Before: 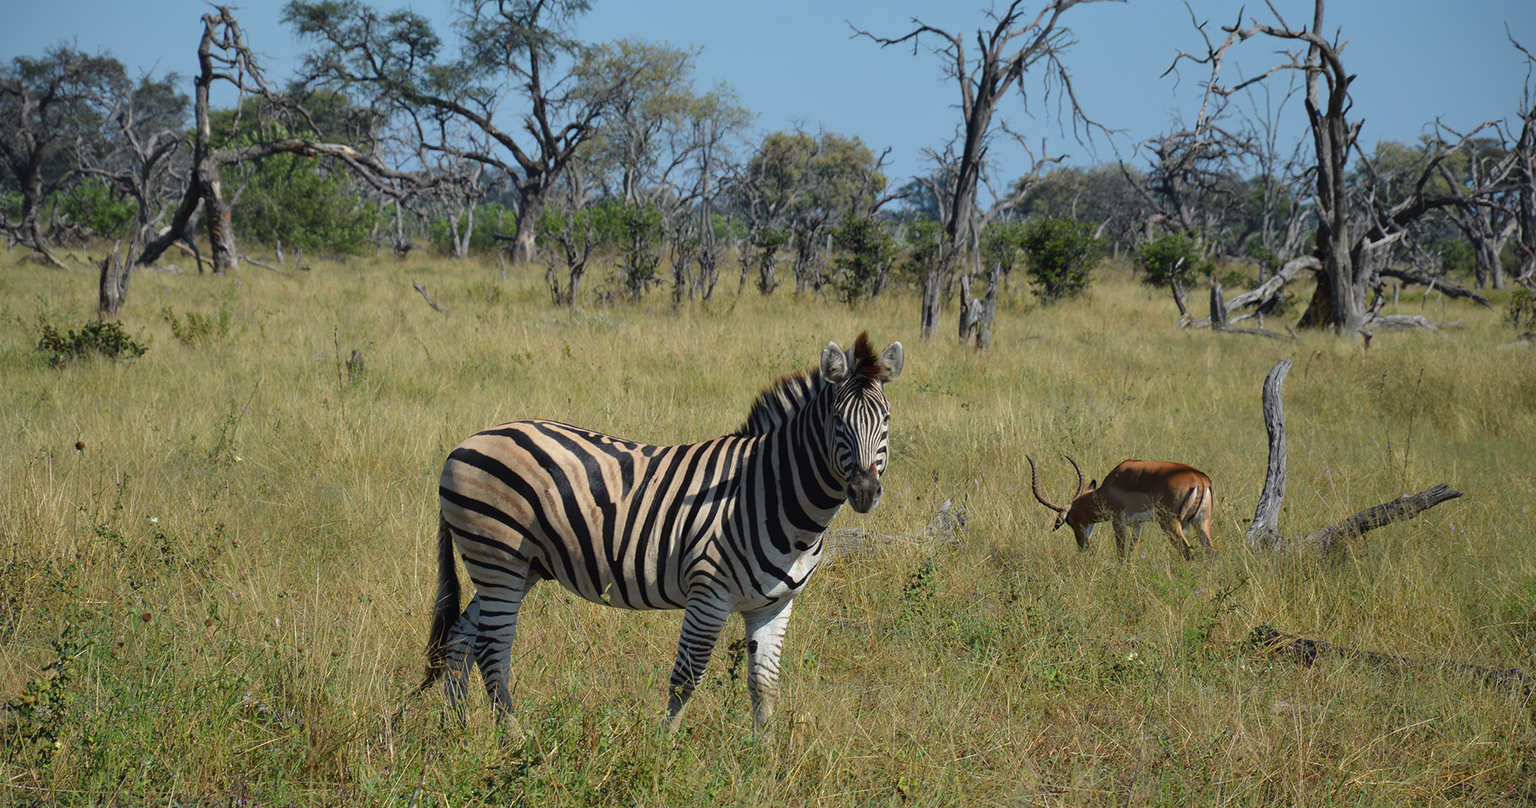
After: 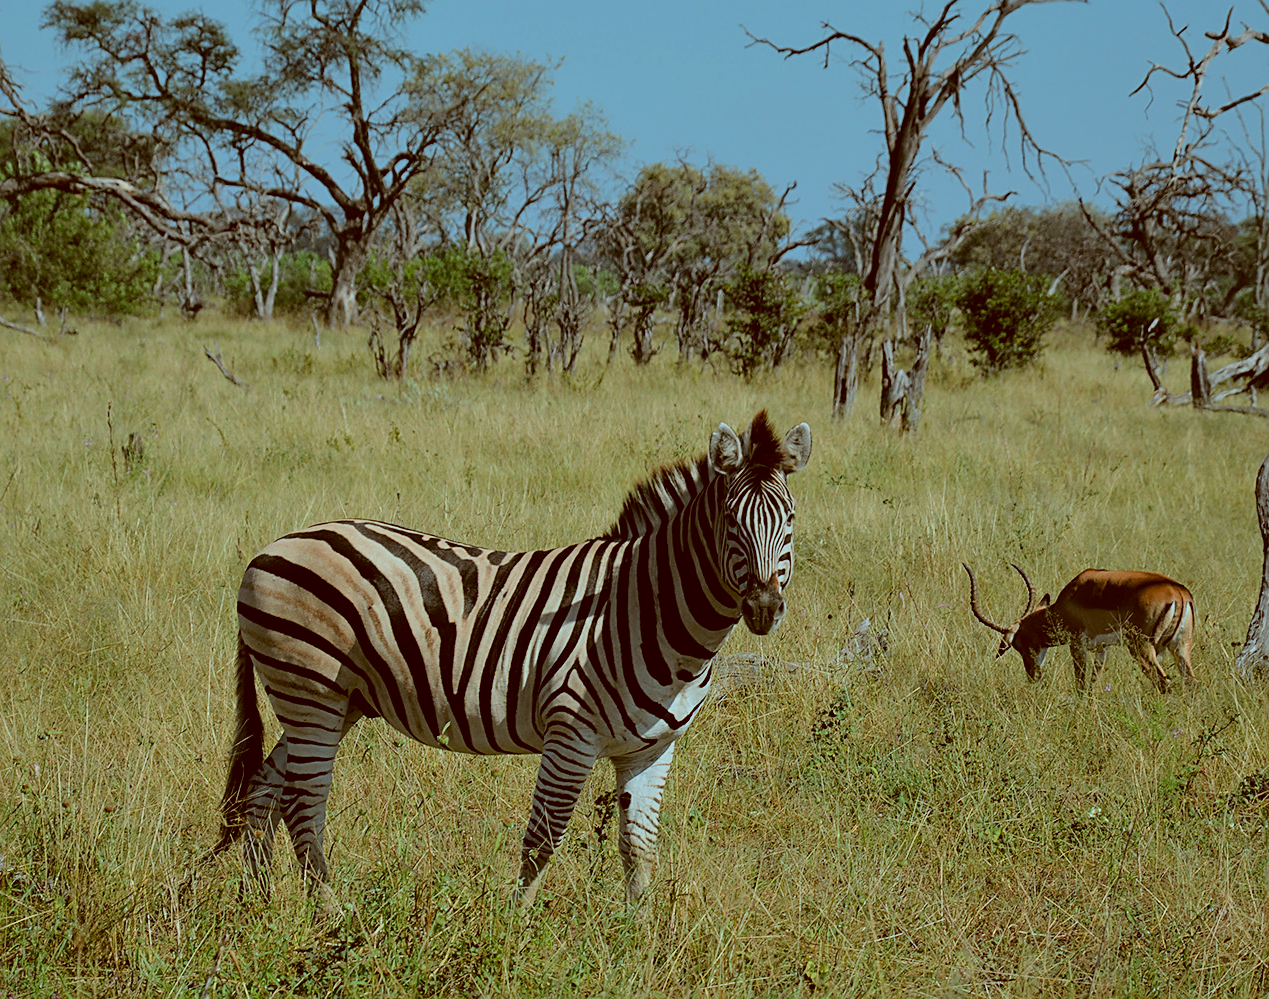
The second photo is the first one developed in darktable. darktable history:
crop and rotate: left 16.137%, right 17.072%
filmic rgb: black relative exposure -7.65 EV, white relative exposure 4.56 EV, hardness 3.61, color science v6 (2022)
sharpen: on, module defaults
color correction: highlights a* -13.84, highlights b* -16.54, shadows a* 10.83, shadows b* 28.72
